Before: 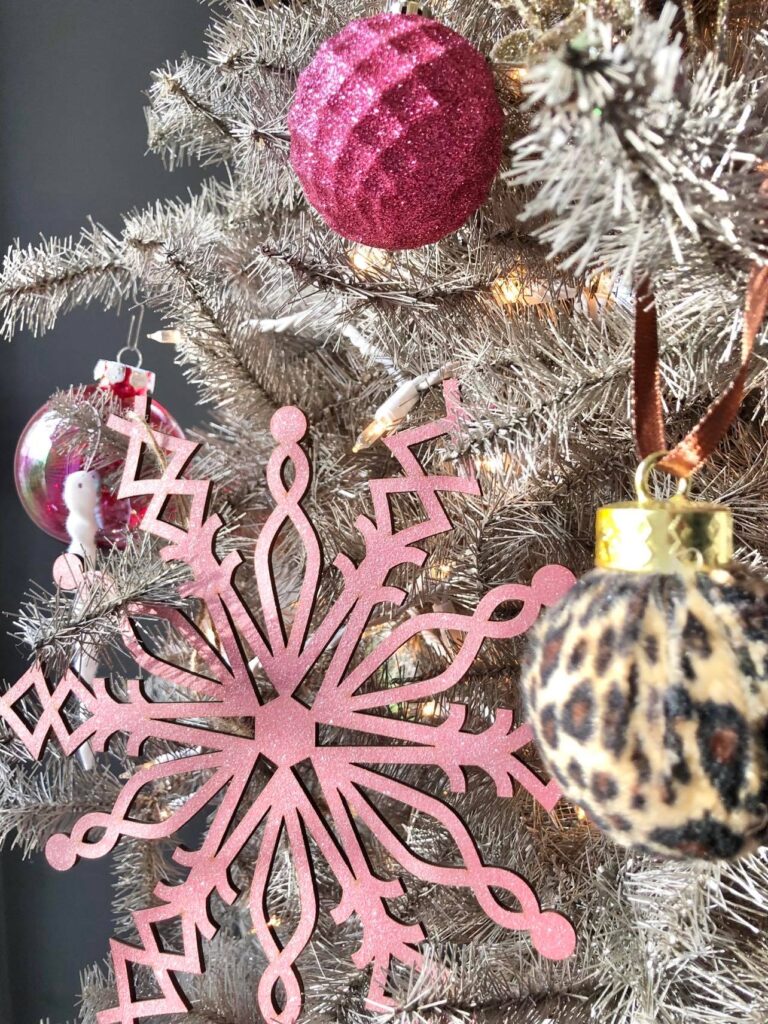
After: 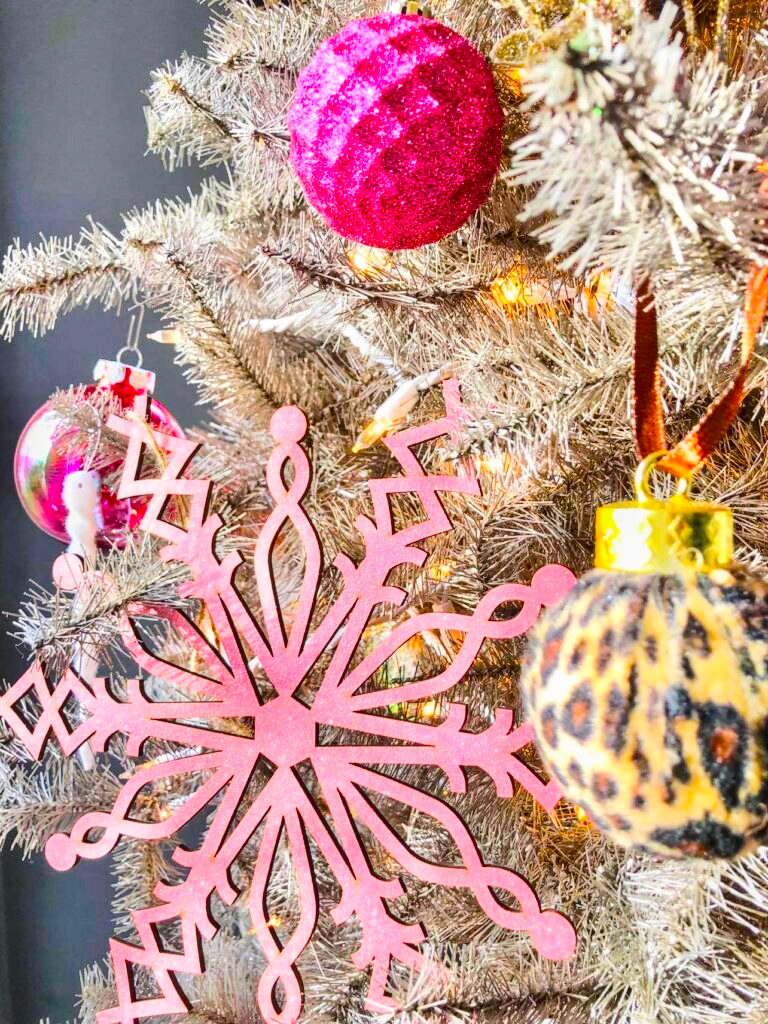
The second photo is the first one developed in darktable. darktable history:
color balance: input saturation 134.34%, contrast -10.04%, contrast fulcrum 19.67%, output saturation 133.51%
local contrast: on, module defaults
tone curve: curves: ch0 [(0, 0.026) (0.146, 0.158) (0.272, 0.34) (0.453, 0.627) (0.687, 0.829) (1, 1)], color space Lab, linked channels, preserve colors none
